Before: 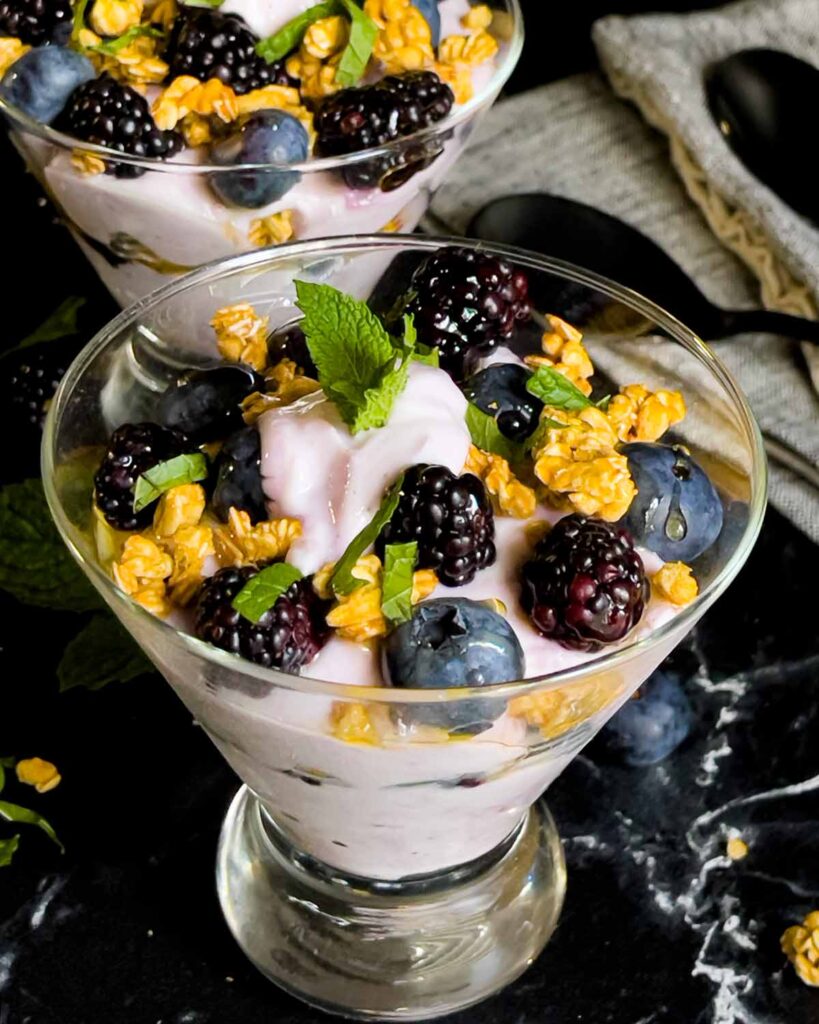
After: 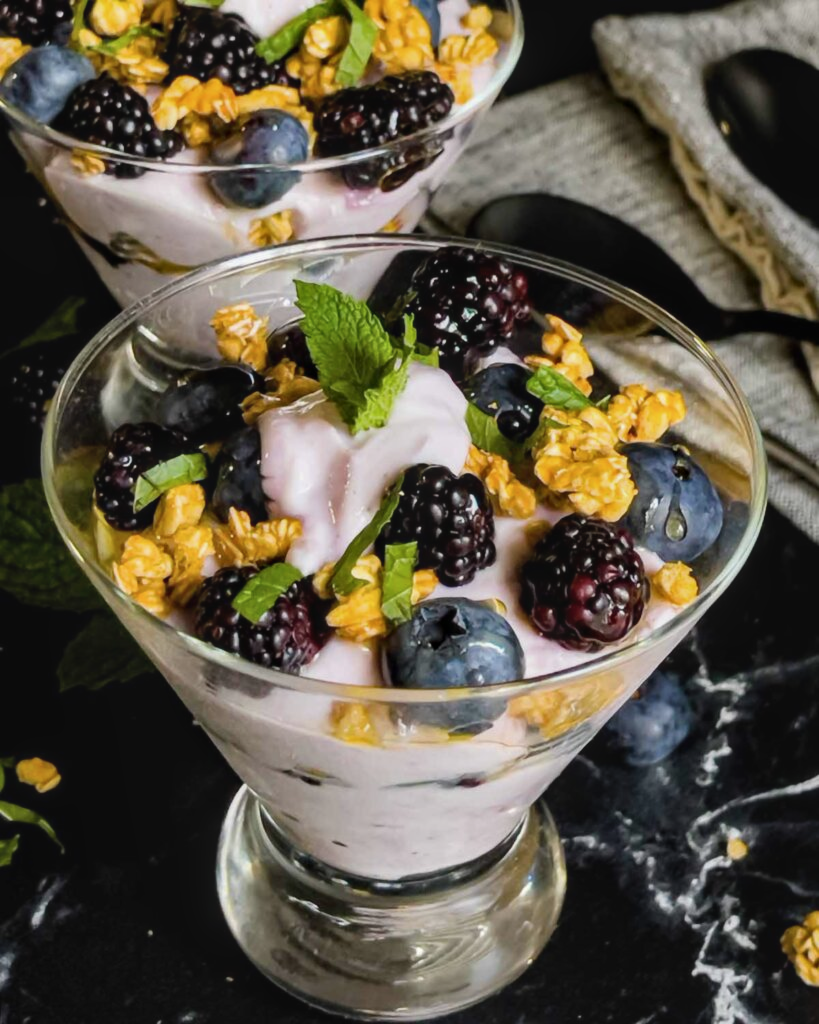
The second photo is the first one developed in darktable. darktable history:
contrast brightness saturation: contrast -0.08, brightness -0.04, saturation -0.11
local contrast: on, module defaults
contrast equalizer: y [[0.5 ×4, 0.467, 0.376], [0.5 ×6], [0.5 ×6], [0 ×6], [0 ×6]]
